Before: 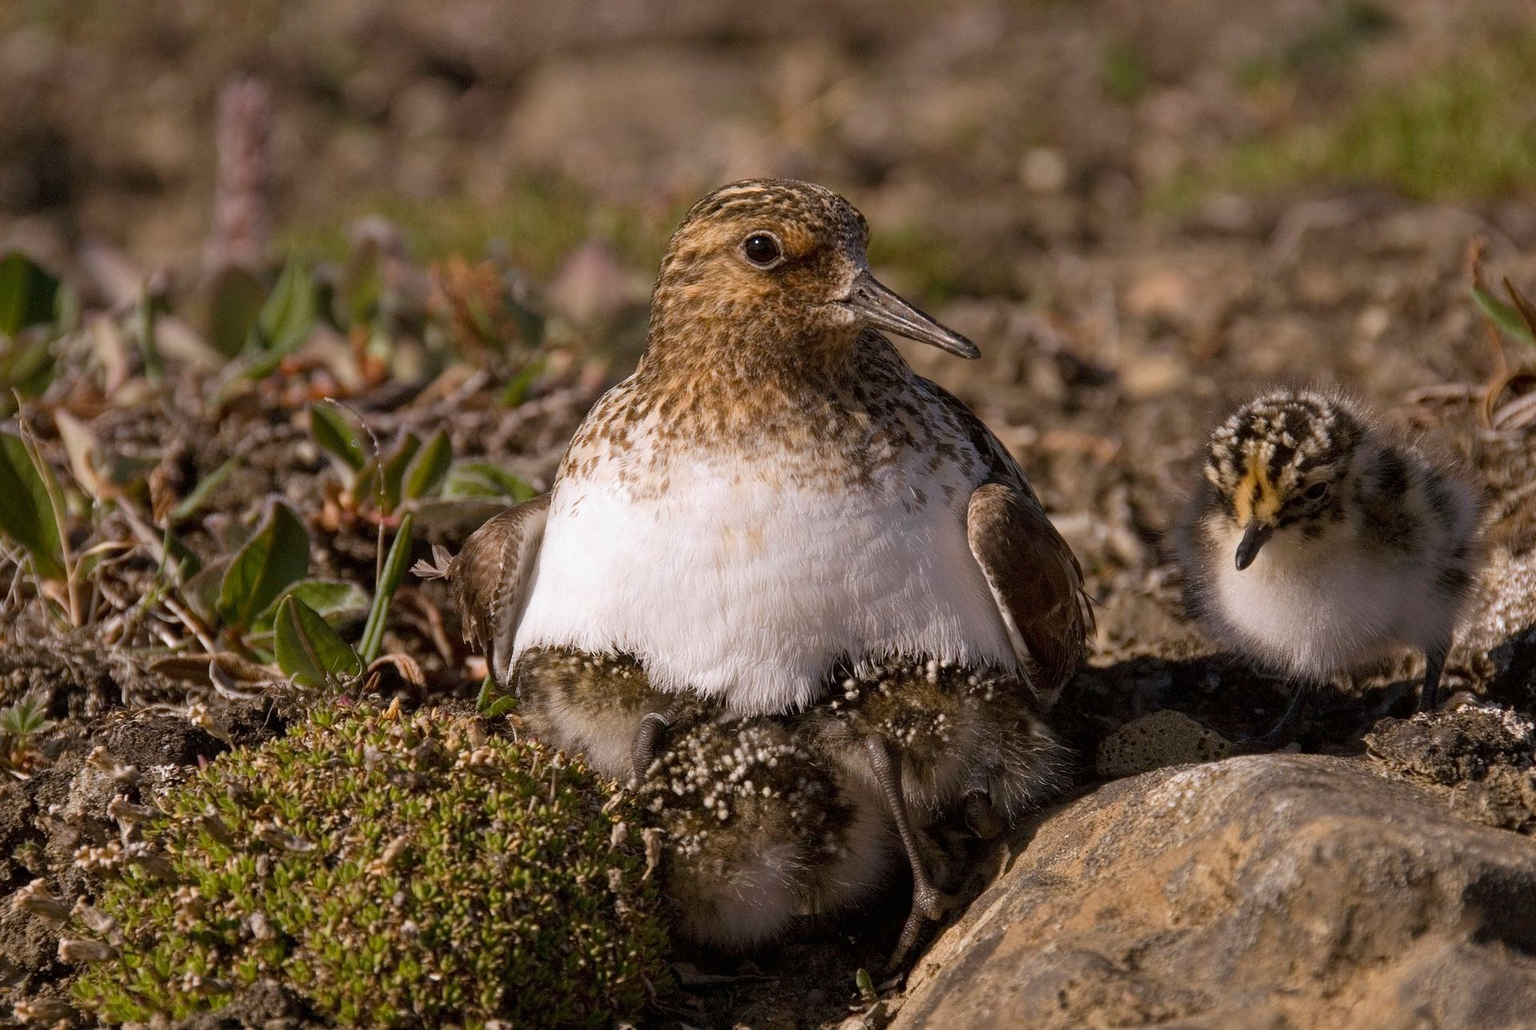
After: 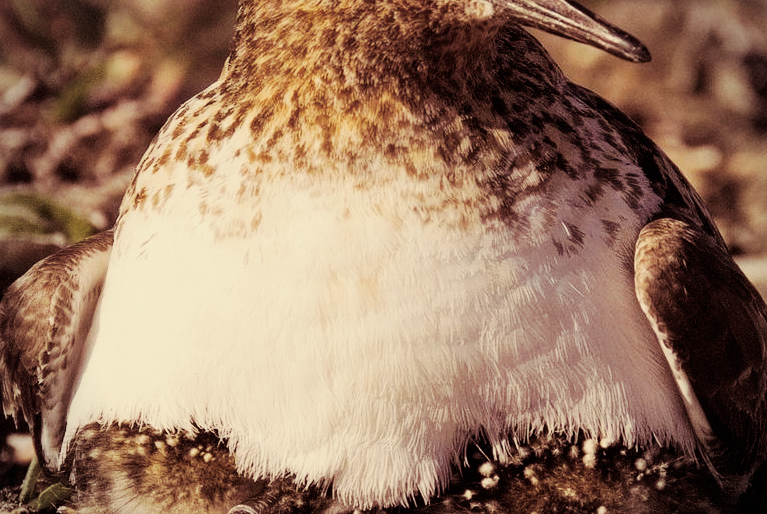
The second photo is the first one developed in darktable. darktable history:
vignetting: fall-off radius 63.6%
color correction: highlights a* 1.39, highlights b* 17.83
split-toning: on, module defaults
crop: left 30%, top 30%, right 30%, bottom 30%
exposure: exposure 0.7 EV, compensate highlight preservation false
sigmoid: contrast 1.6, skew -0.2, preserve hue 0%, red attenuation 0.1, red rotation 0.035, green attenuation 0.1, green rotation -0.017, blue attenuation 0.15, blue rotation -0.052, base primaries Rec2020
